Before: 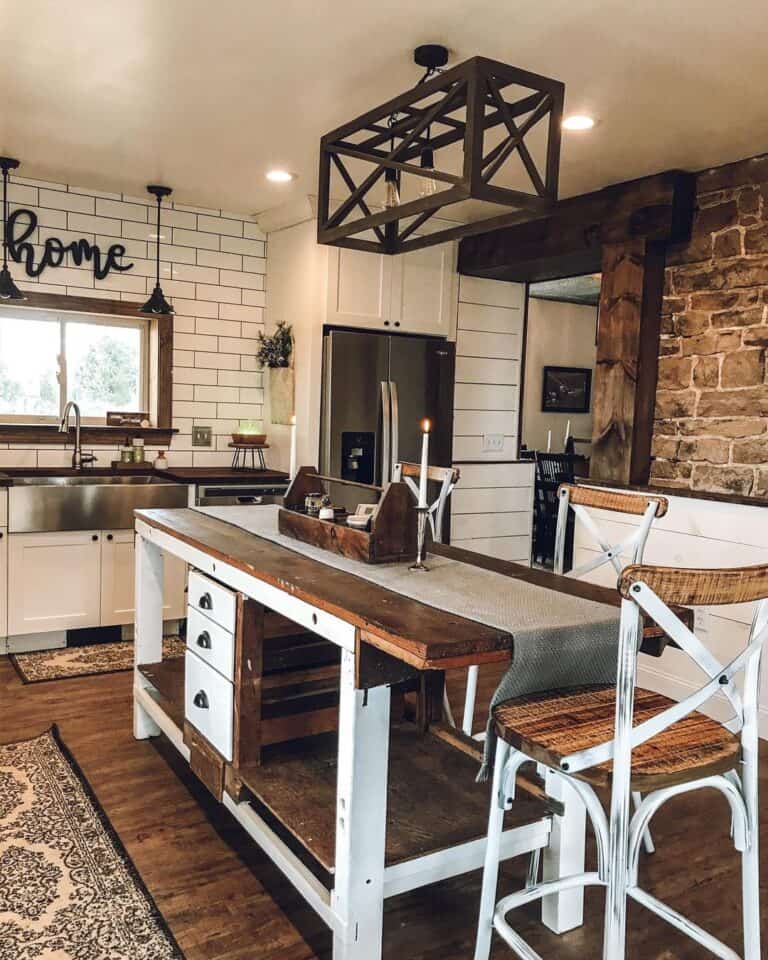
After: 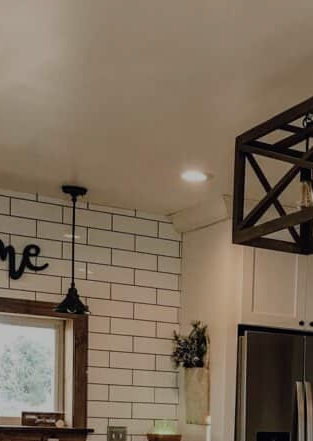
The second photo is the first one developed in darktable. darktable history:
crop and rotate: left 11.174%, top 0.087%, right 48.039%, bottom 53.927%
exposure: exposure -0.973 EV, compensate exposure bias true, compensate highlight preservation false
tone curve: curves: ch0 [(0, 0) (0.059, 0.027) (0.162, 0.125) (0.304, 0.279) (0.547, 0.532) (0.828, 0.815) (1, 0.983)]; ch1 [(0, 0) (0.23, 0.166) (0.34, 0.298) (0.371, 0.334) (0.435, 0.413) (0.477, 0.469) (0.499, 0.498) (0.529, 0.544) (0.559, 0.587) (0.743, 0.798) (1, 1)]; ch2 [(0, 0) (0.431, 0.414) (0.498, 0.503) (0.524, 0.531) (0.568, 0.567) (0.6, 0.597) (0.643, 0.631) (0.74, 0.721) (1, 1)], preserve colors none
